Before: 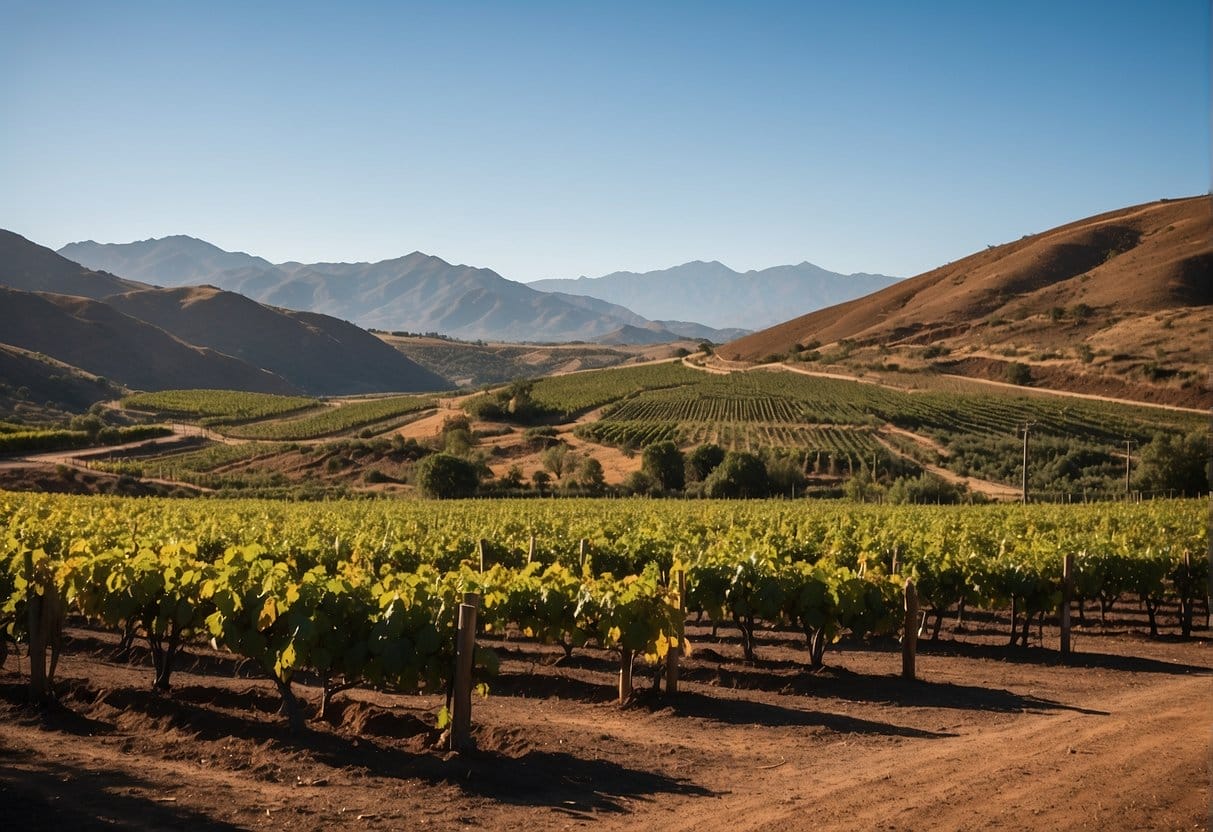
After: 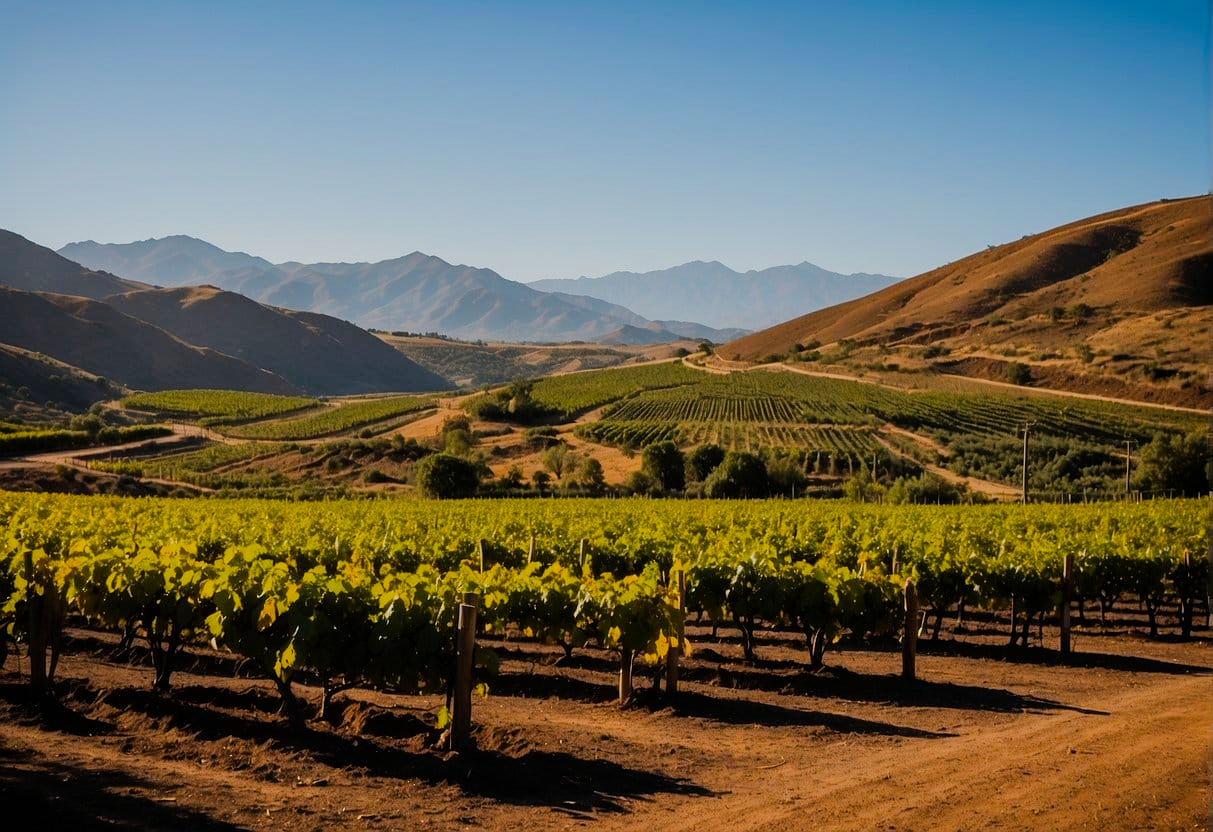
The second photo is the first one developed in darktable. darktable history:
filmic rgb: black relative exposure -7.65 EV, white relative exposure 4.56 EV, hardness 3.61
color balance rgb: perceptual saturation grading › global saturation 25%, global vibrance 20%
